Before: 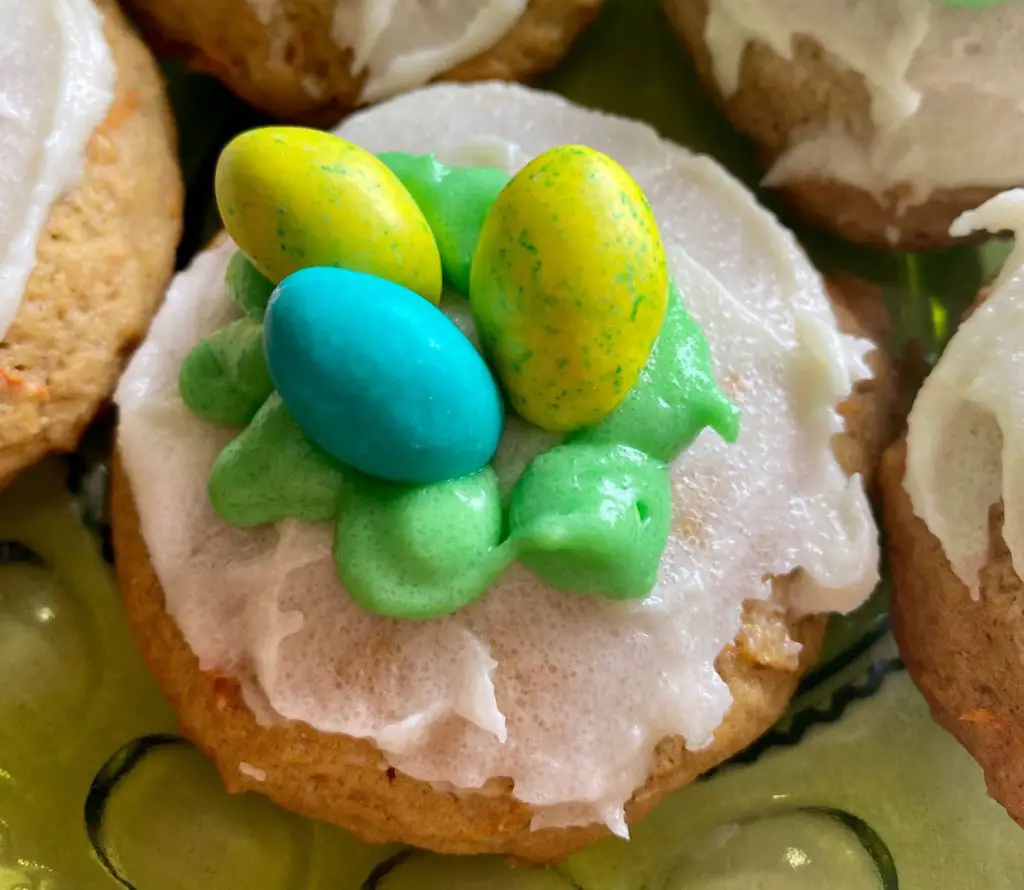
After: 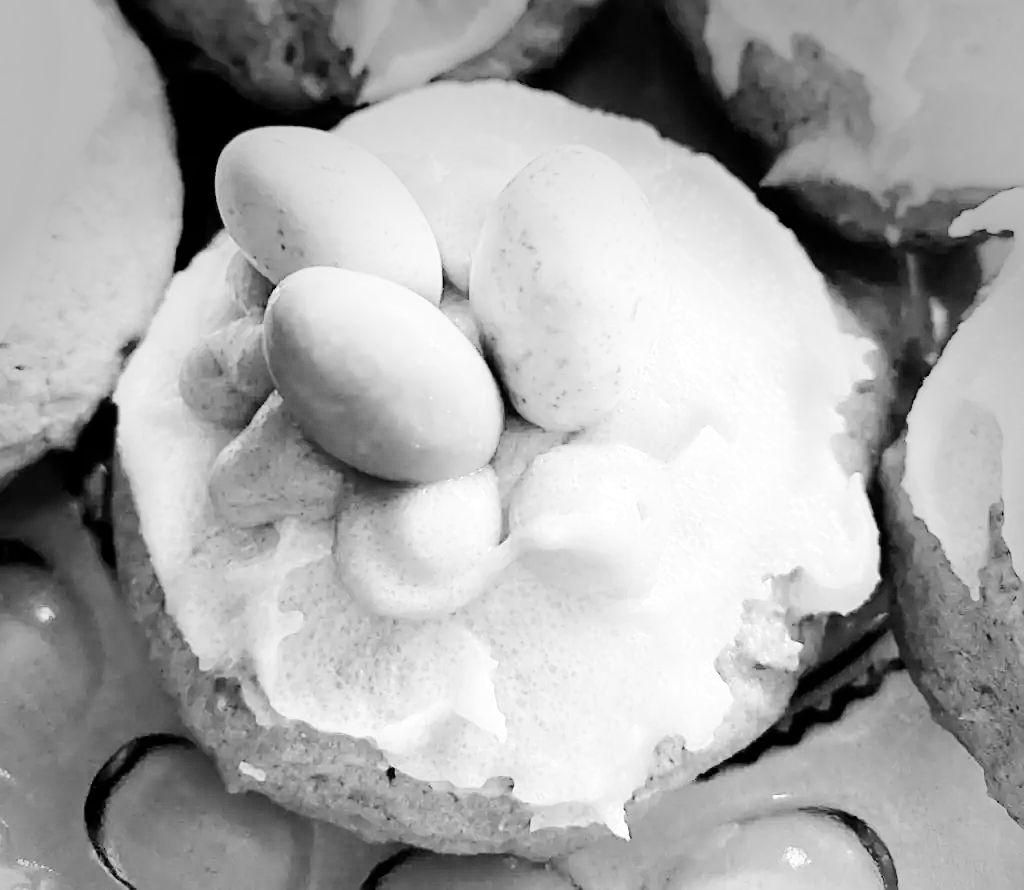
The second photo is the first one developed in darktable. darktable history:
exposure: black level correction 0, exposure 1.096 EV, compensate highlight preservation false
vignetting: fall-off start 71.55%, center (-0.026, 0.402)
shadows and highlights: highlights 69.89, soften with gaussian
sharpen: amount 0.572
filmic rgb: black relative exposure -5.06 EV, white relative exposure 3.56 EV, hardness 3.16, contrast 1.388, highlights saturation mix -49.05%, preserve chrominance no, color science v3 (2019), use custom middle-gray values true
